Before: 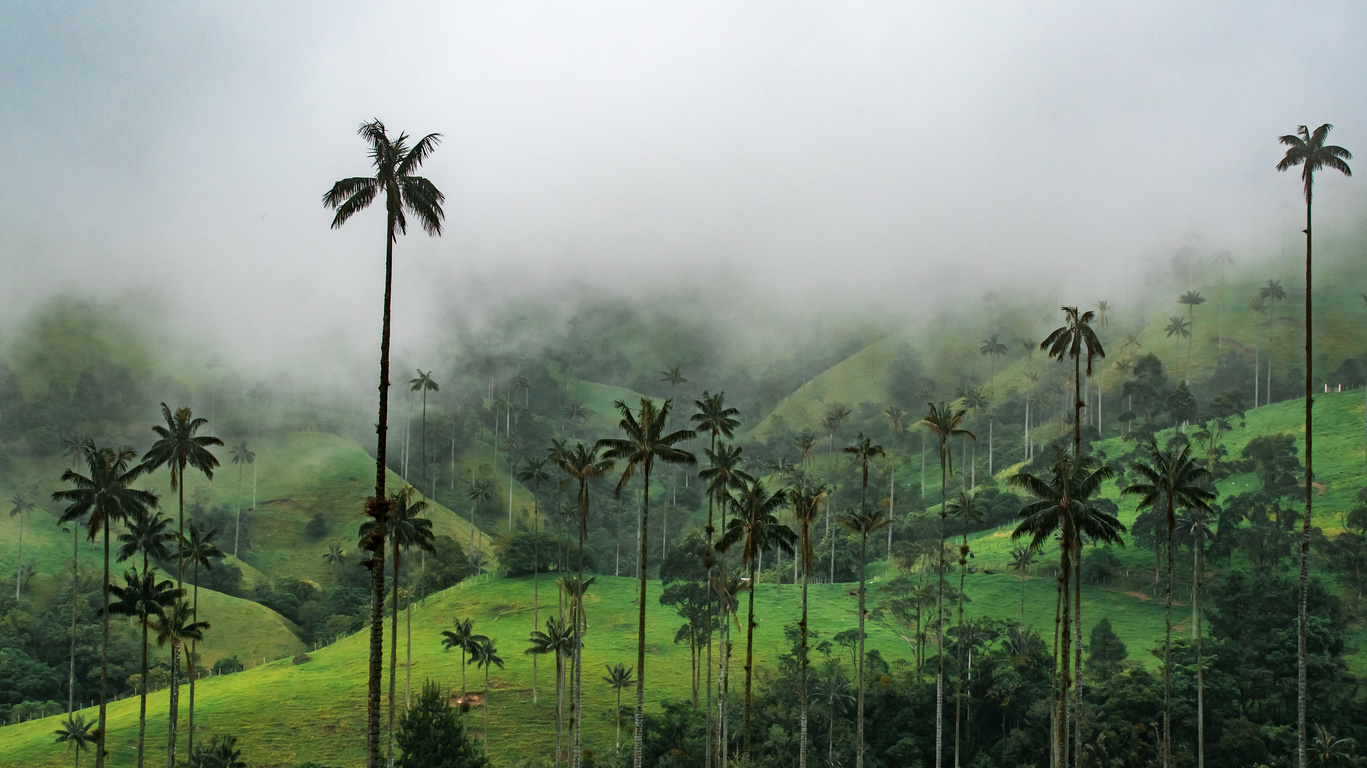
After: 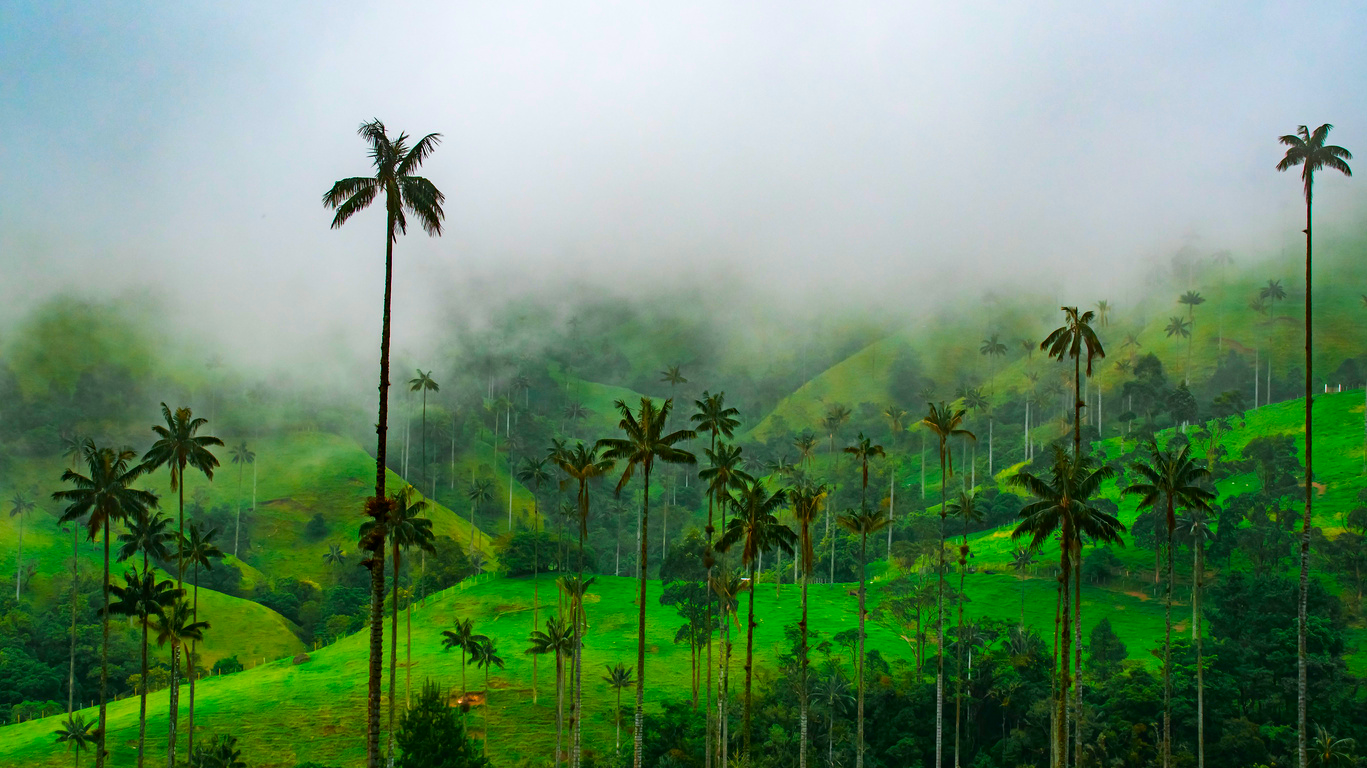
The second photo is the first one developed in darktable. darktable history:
color correction: highlights b* 0.021, saturation 2.17
